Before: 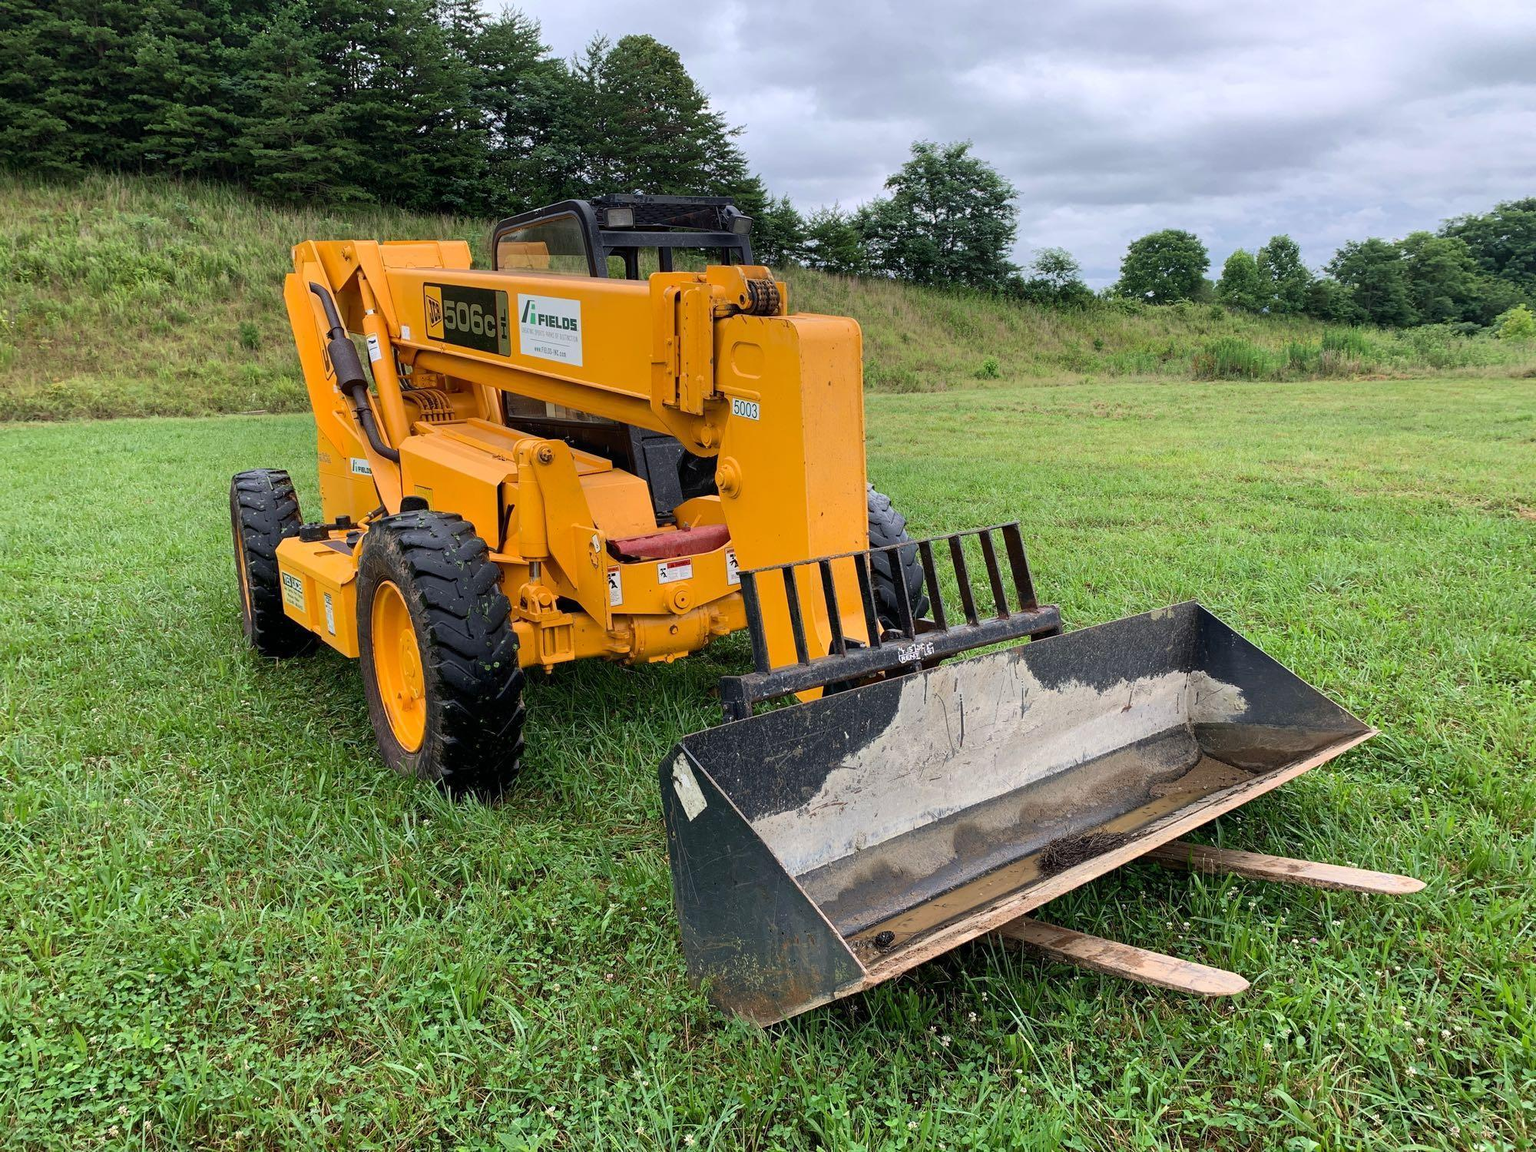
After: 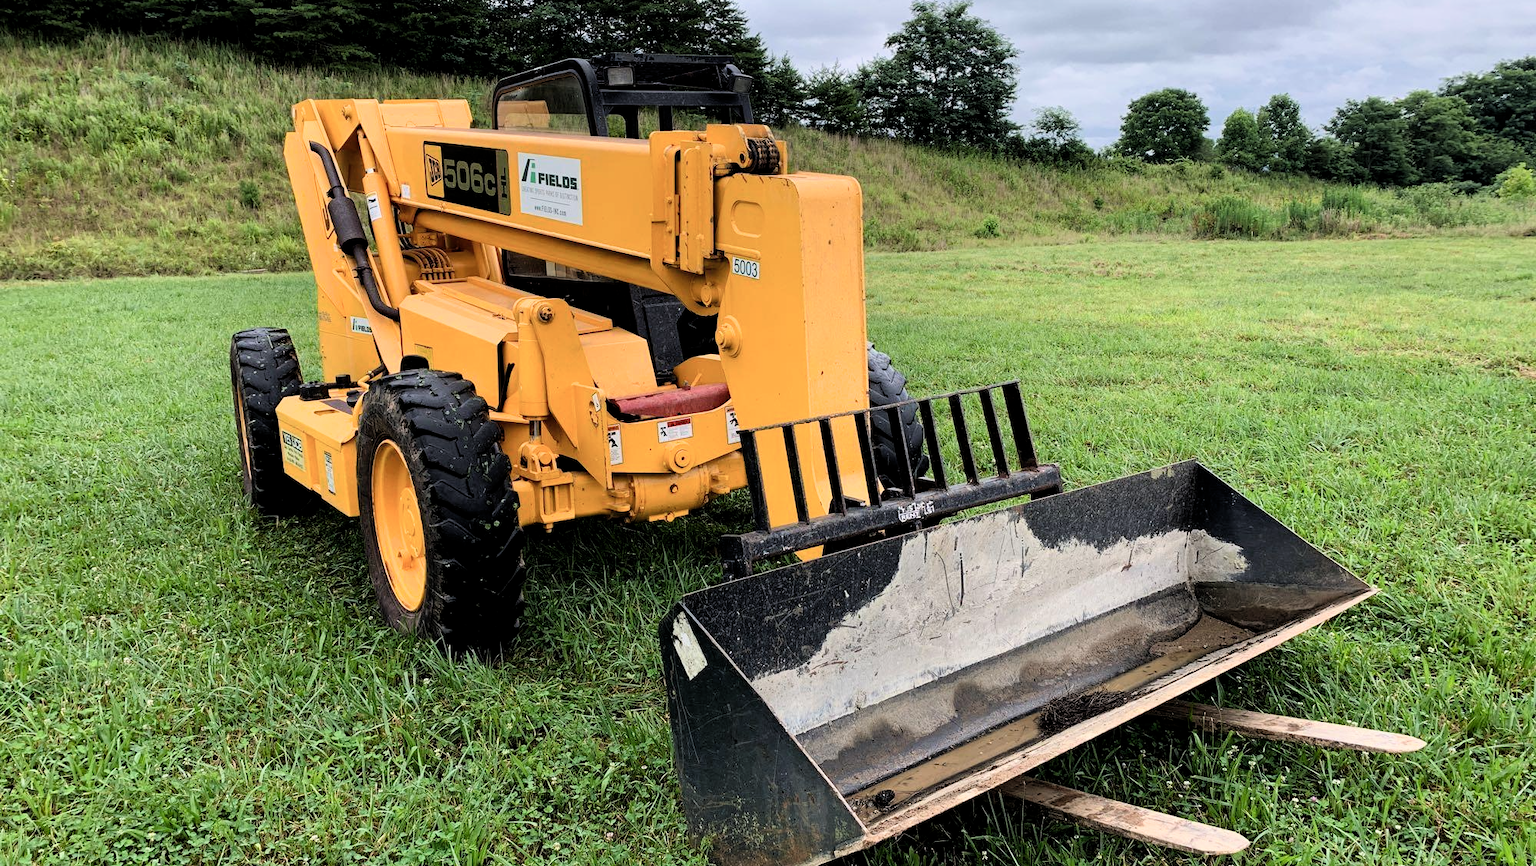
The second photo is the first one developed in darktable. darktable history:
filmic rgb: middle gray luminance 8.88%, black relative exposure -6.32 EV, white relative exposure 2.73 EV, target black luminance 0%, hardness 4.78, latitude 73.77%, contrast 1.337, shadows ↔ highlights balance 9.42%
crop and rotate: top 12.293%, bottom 12.471%
color zones: curves: ch0 [(0.11, 0.396) (0.195, 0.36) (0.25, 0.5) (0.303, 0.412) (0.357, 0.544) (0.75, 0.5) (0.967, 0.328)]; ch1 [(0, 0.468) (0.112, 0.512) (0.202, 0.6) (0.25, 0.5) (0.307, 0.352) (0.357, 0.544) (0.75, 0.5) (0.963, 0.524)], mix -131.3%
exposure: exposure -0.047 EV, compensate highlight preservation false
